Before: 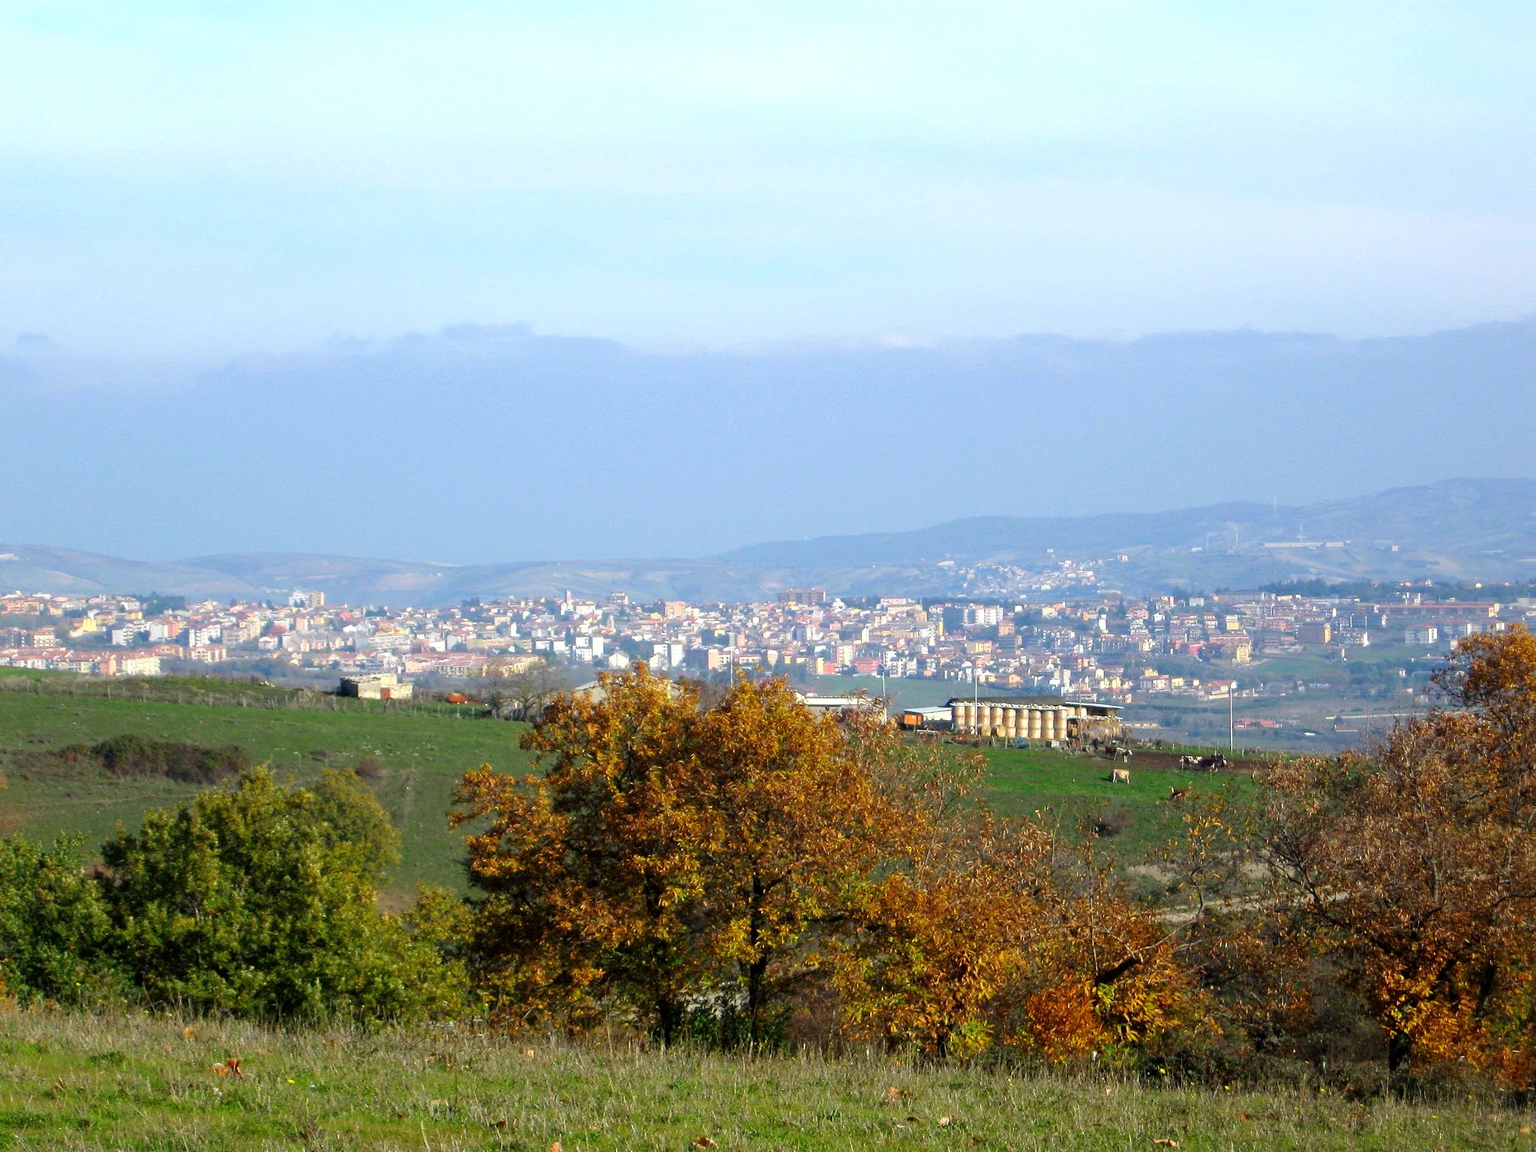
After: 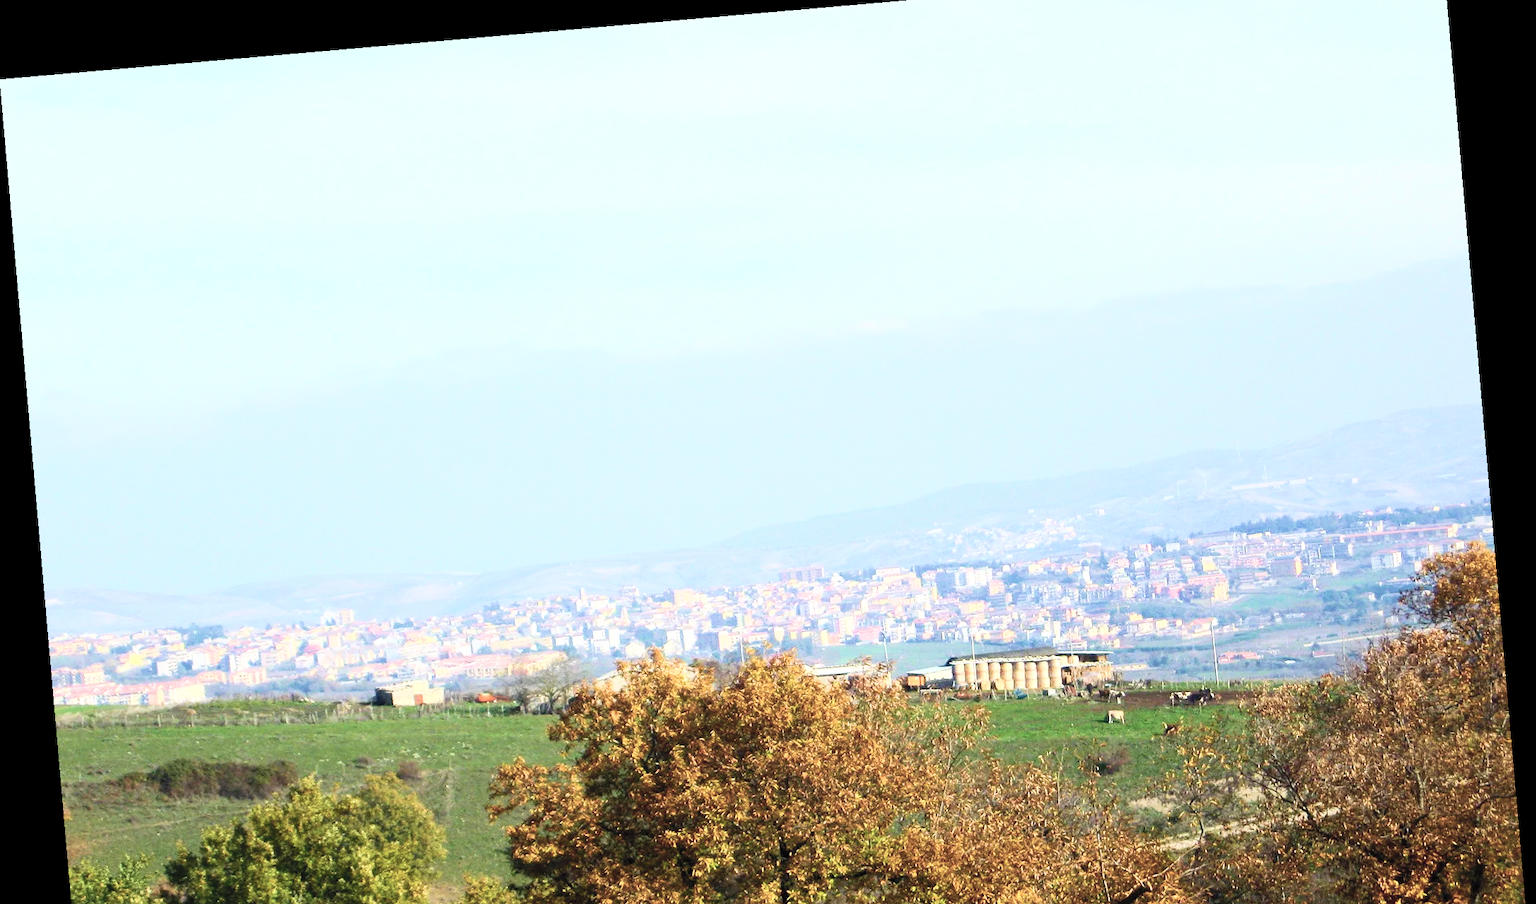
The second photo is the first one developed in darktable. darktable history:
rotate and perspective: rotation -4.98°, automatic cropping off
crop: top 3.857%, bottom 21.132%
contrast brightness saturation: contrast 0.43, brightness 0.56, saturation -0.19
velvia: strength 56%
